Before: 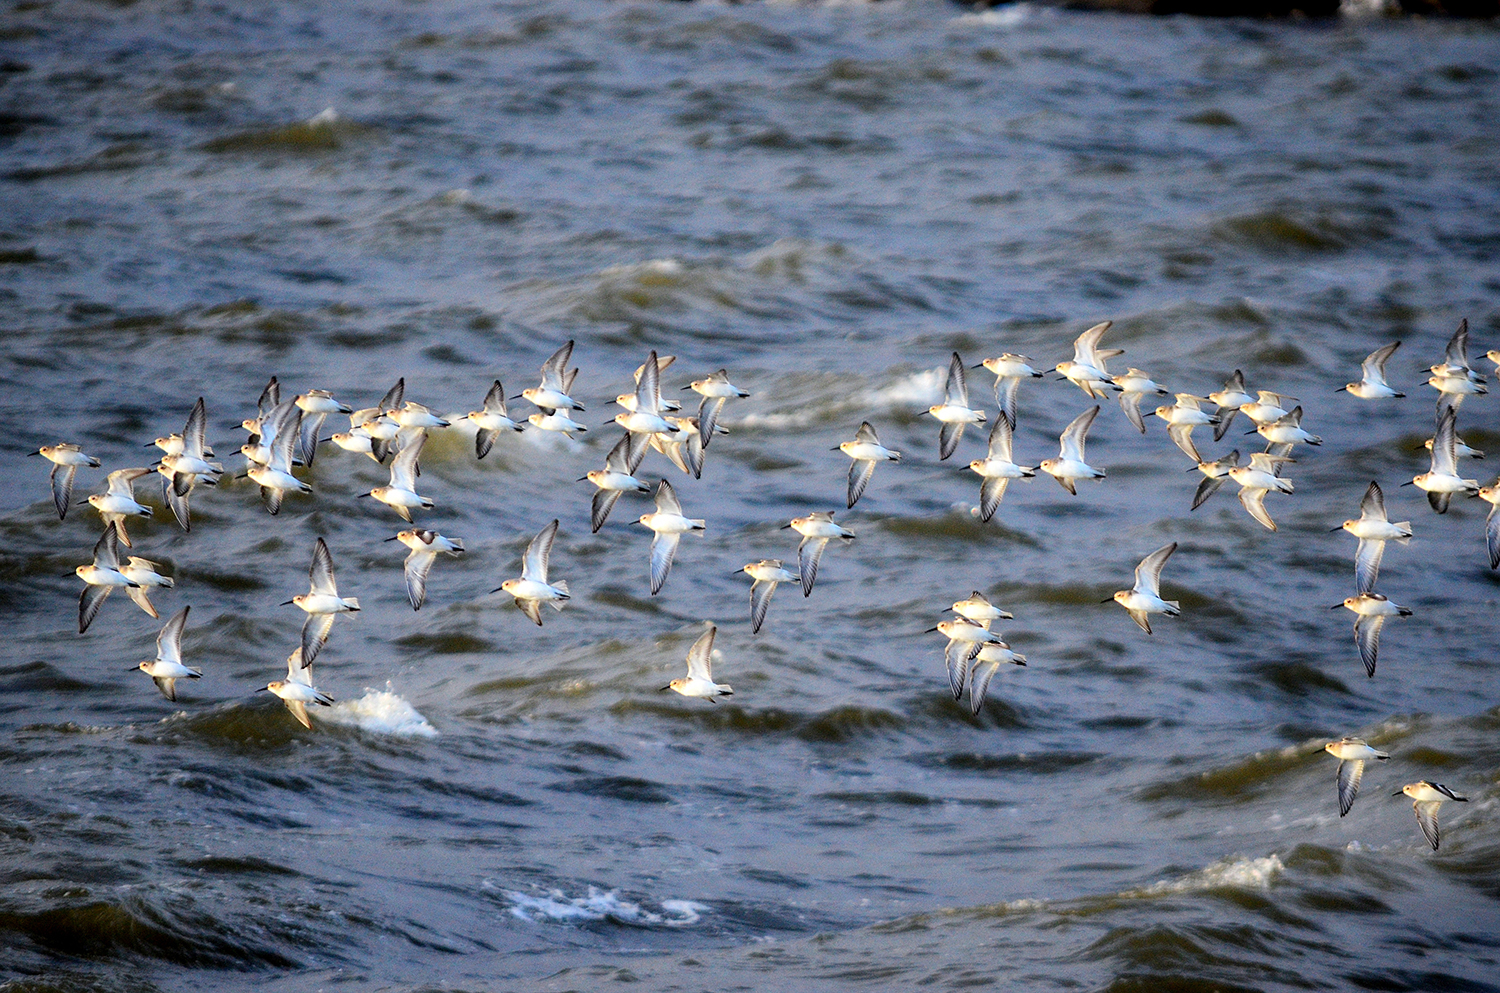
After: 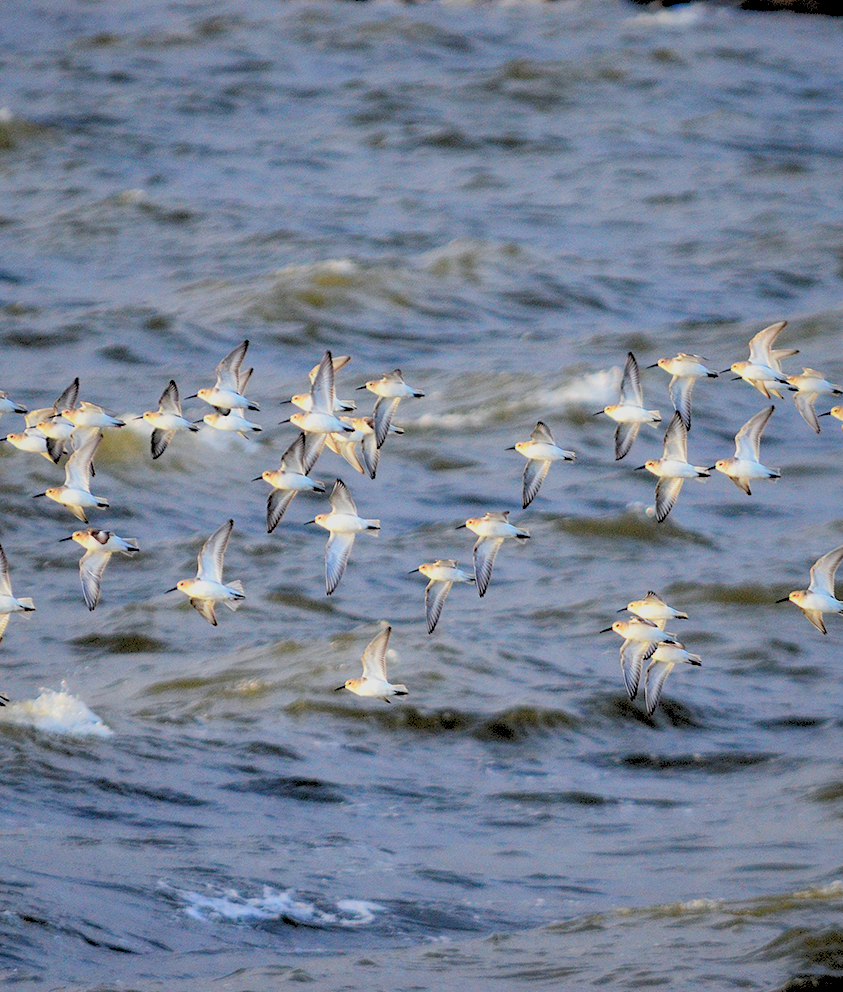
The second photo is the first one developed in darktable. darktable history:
crop: left 21.674%, right 22.086%
rgb levels: preserve colors sum RGB, levels [[0.038, 0.433, 0.934], [0, 0.5, 1], [0, 0.5, 1]]
exposure: compensate highlight preservation false
shadows and highlights: on, module defaults
